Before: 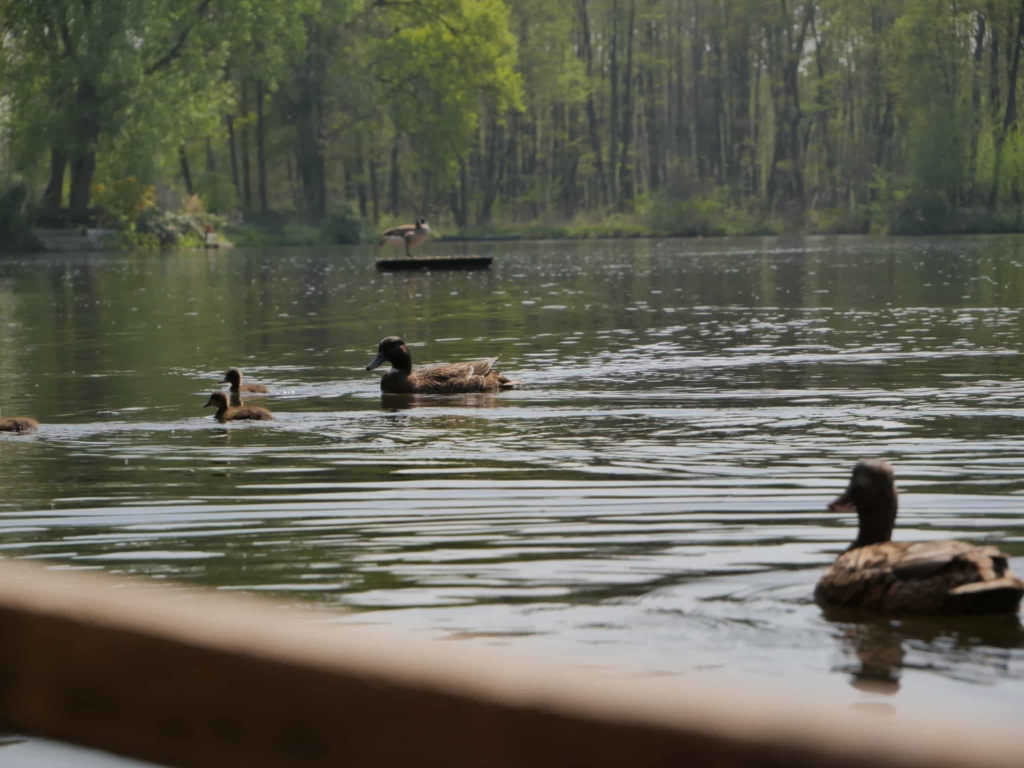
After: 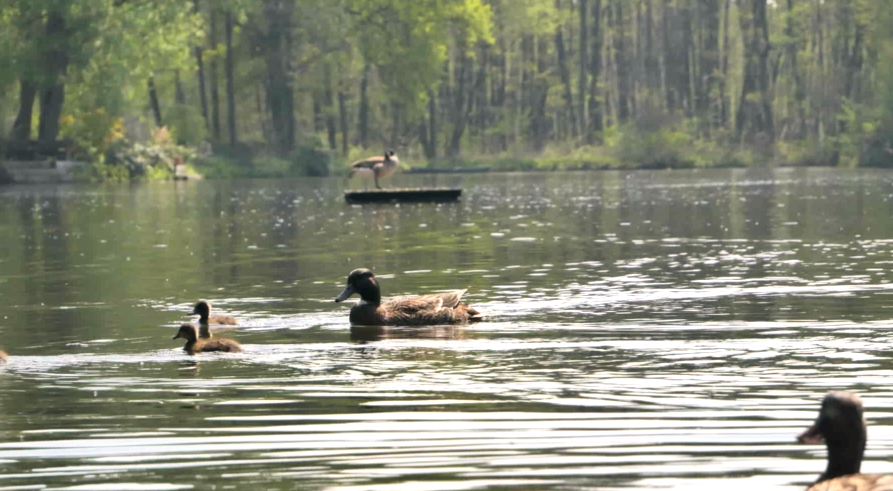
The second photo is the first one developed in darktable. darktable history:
contrast brightness saturation: contrast 0.083, saturation 0.2
crop: left 3.104%, top 8.931%, right 9.664%, bottom 27.033%
exposure: black level correction 0, exposure 1.098 EV, compensate highlight preservation false
color correction: highlights a* 2.92, highlights b* 5, shadows a* -2.42, shadows b* -4.9, saturation 0.774
